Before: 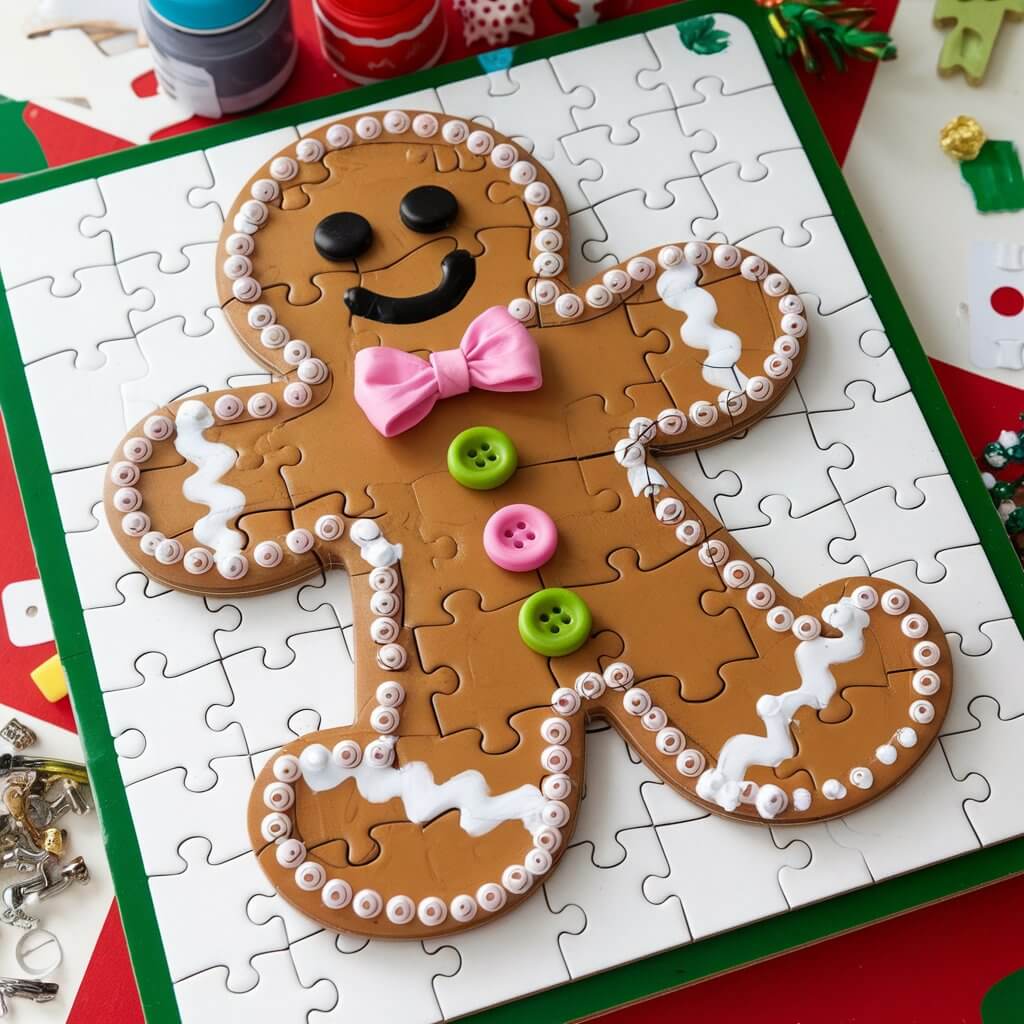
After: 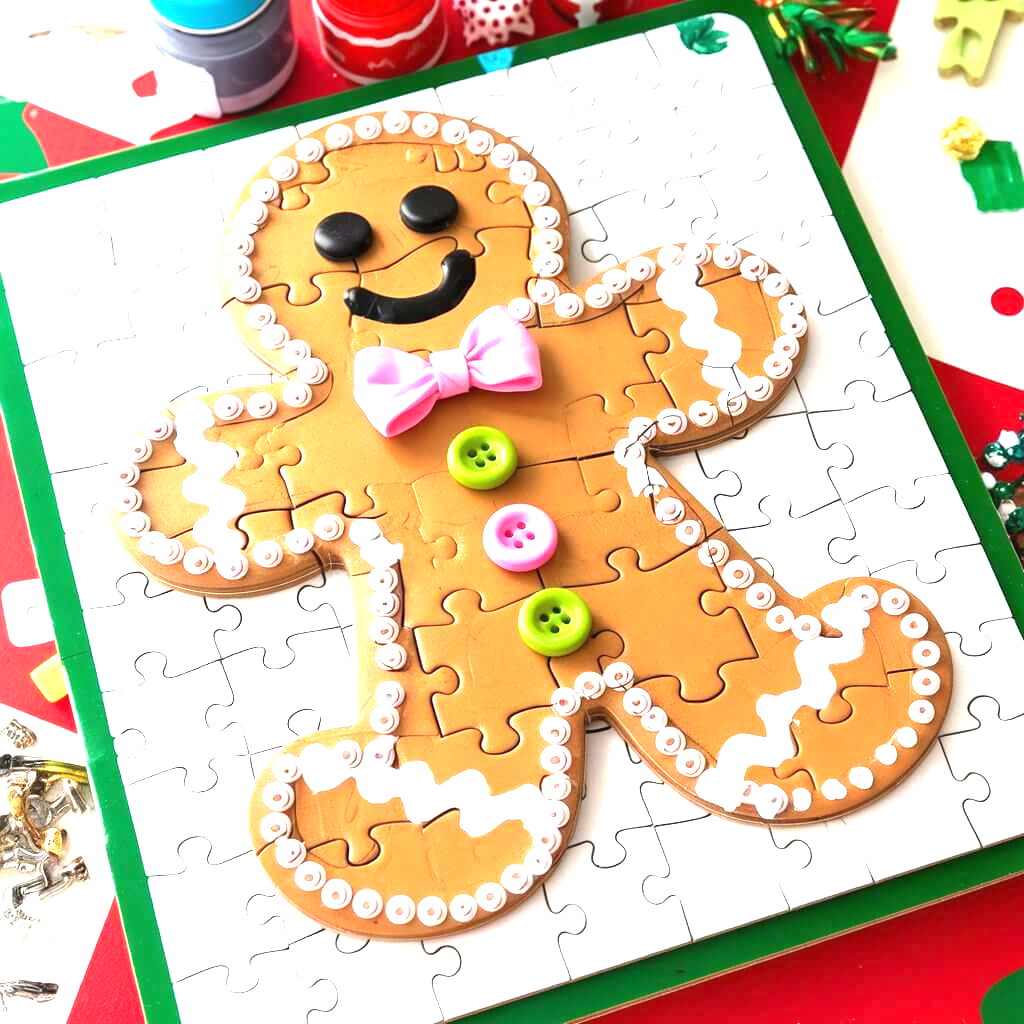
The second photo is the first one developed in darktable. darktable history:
tone equalizer: smoothing diameter 24.96%, edges refinement/feathering 14.51, preserve details guided filter
exposure: black level correction 0, exposure 1.742 EV, compensate highlight preservation false
